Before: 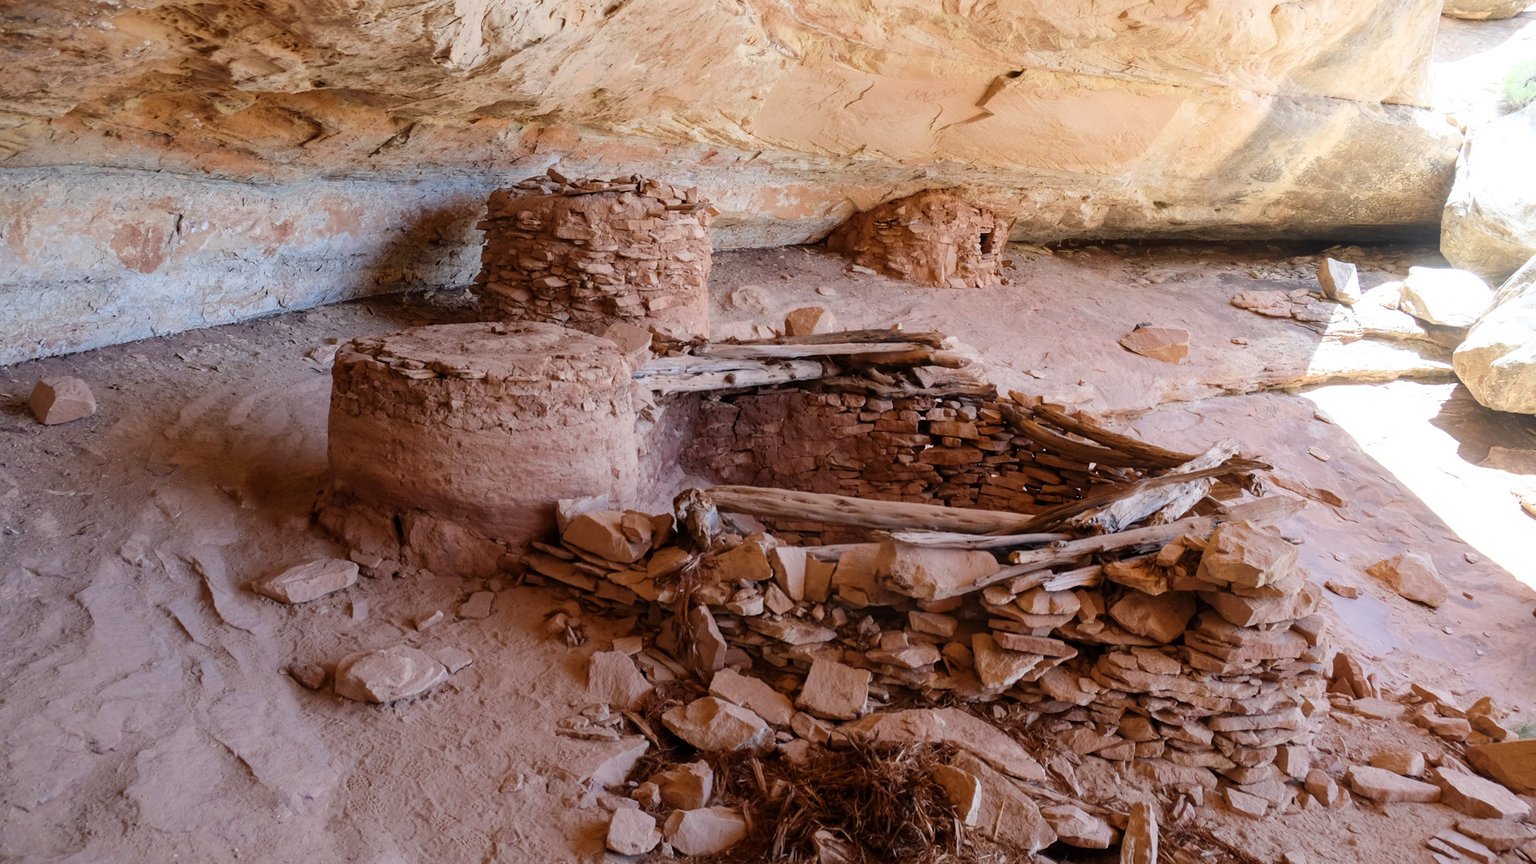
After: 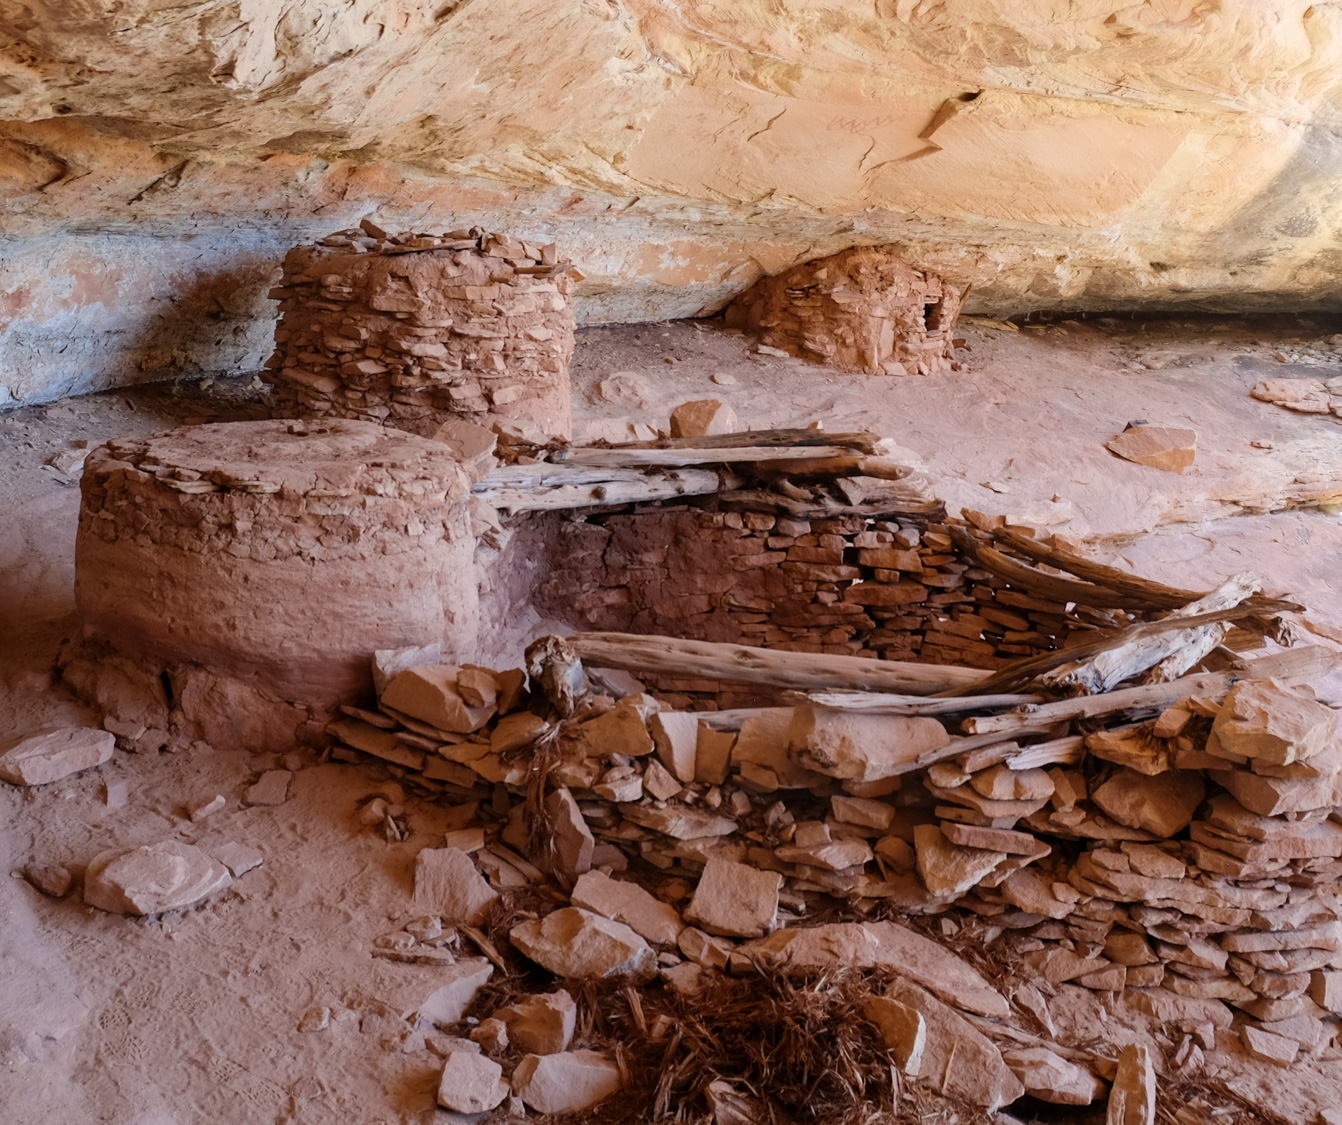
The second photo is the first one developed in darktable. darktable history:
crop and rotate: left 17.62%, right 15.276%
